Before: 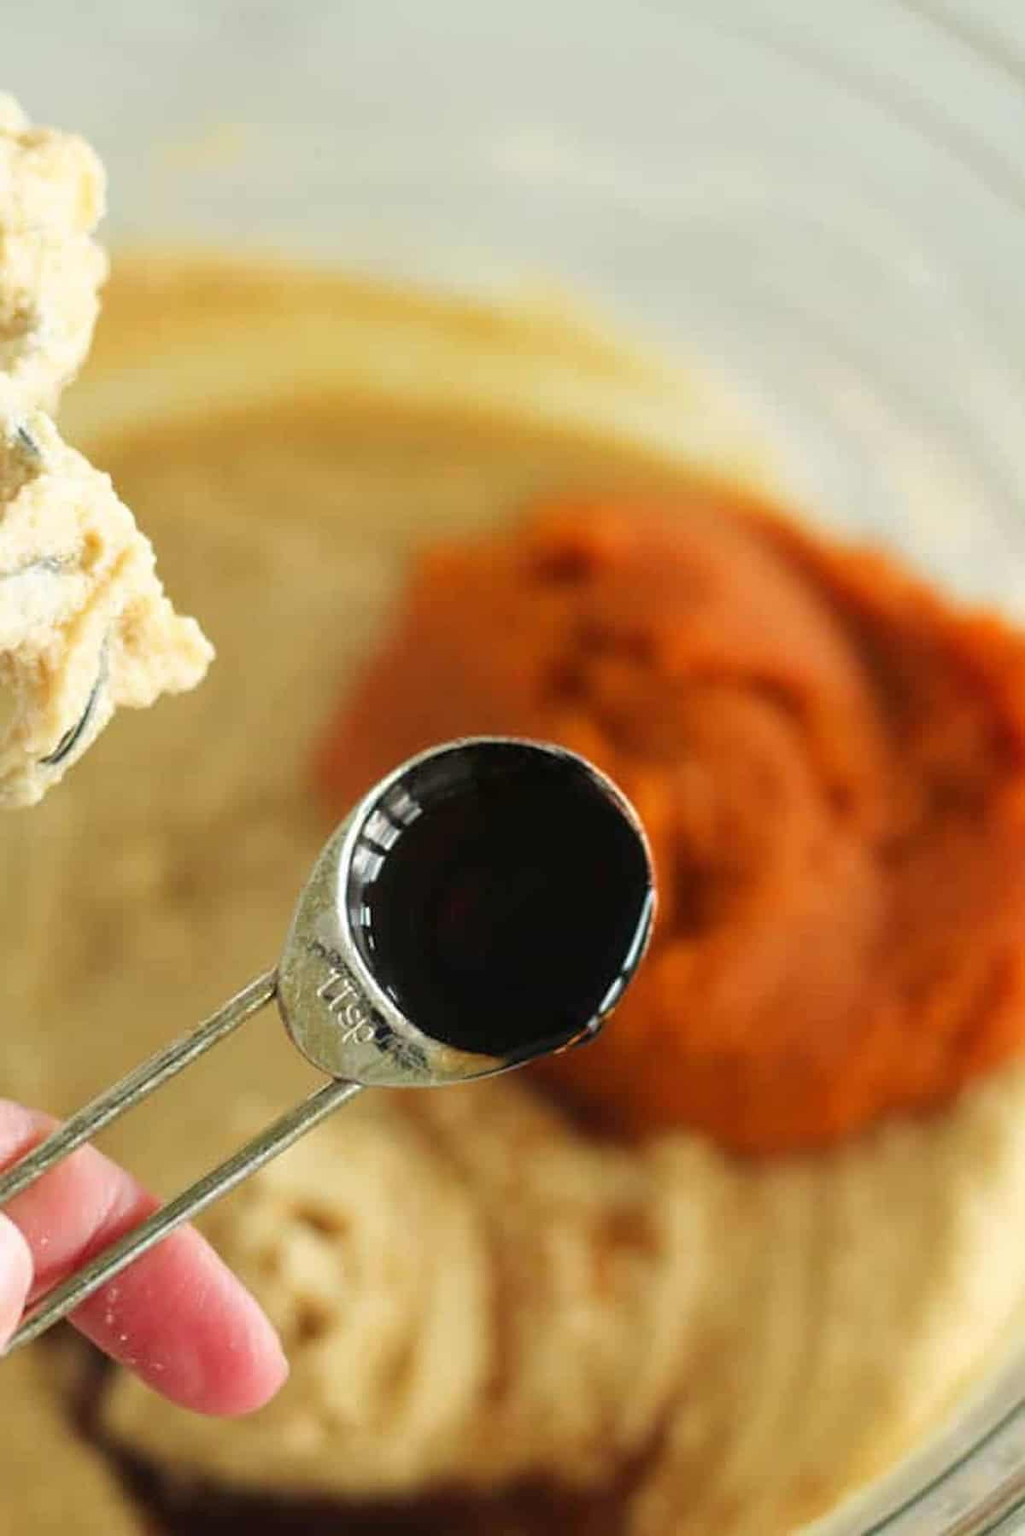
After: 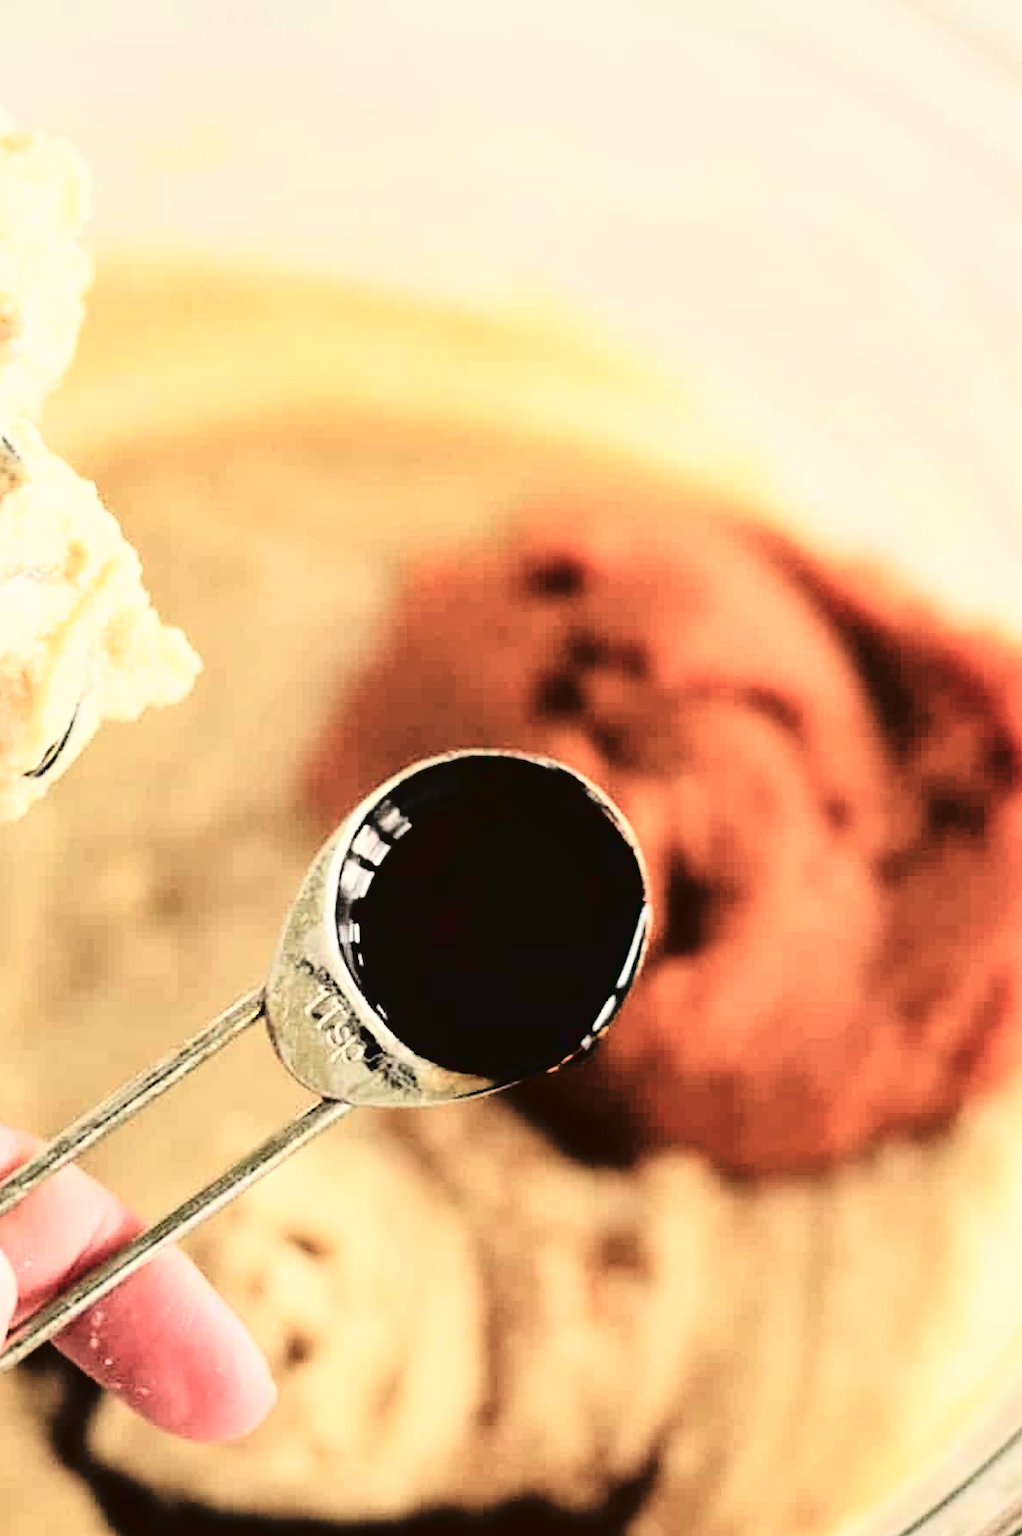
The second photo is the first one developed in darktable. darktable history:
color balance rgb: shadows lift › chroma 1.035%, shadows lift › hue 31.32°, power › luminance 0.971%, power › chroma 0.405%, power › hue 34.19°, white fulcrum 1.01 EV, linear chroma grading › global chroma 0.591%, perceptual saturation grading › global saturation -32.845%, global vibrance 20%
contrast brightness saturation: contrast 0.279
exposure: exposure 0.272 EV, compensate exposure bias true, compensate highlight preservation false
crop: left 1.678%, right 0.276%, bottom 1.76%
tone curve: curves: ch0 [(0, 0) (0.003, 0.03) (0.011, 0.03) (0.025, 0.033) (0.044, 0.035) (0.069, 0.04) (0.1, 0.046) (0.136, 0.052) (0.177, 0.08) (0.224, 0.121) (0.277, 0.225) (0.335, 0.343) (0.399, 0.456) (0.468, 0.555) (0.543, 0.647) (0.623, 0.732) (0.709, 0.808) (0.801, 0.886) (0.898, 0.947) (1, 1)], color space Lab, linked channels, preserve colors none
shadows and highlights: radius 126.46, shadows 30.49, highlights -31.23, low approximation 0.01, soften with gaussian
color correction: highlights a* 3.82, highlights b* 5.08
